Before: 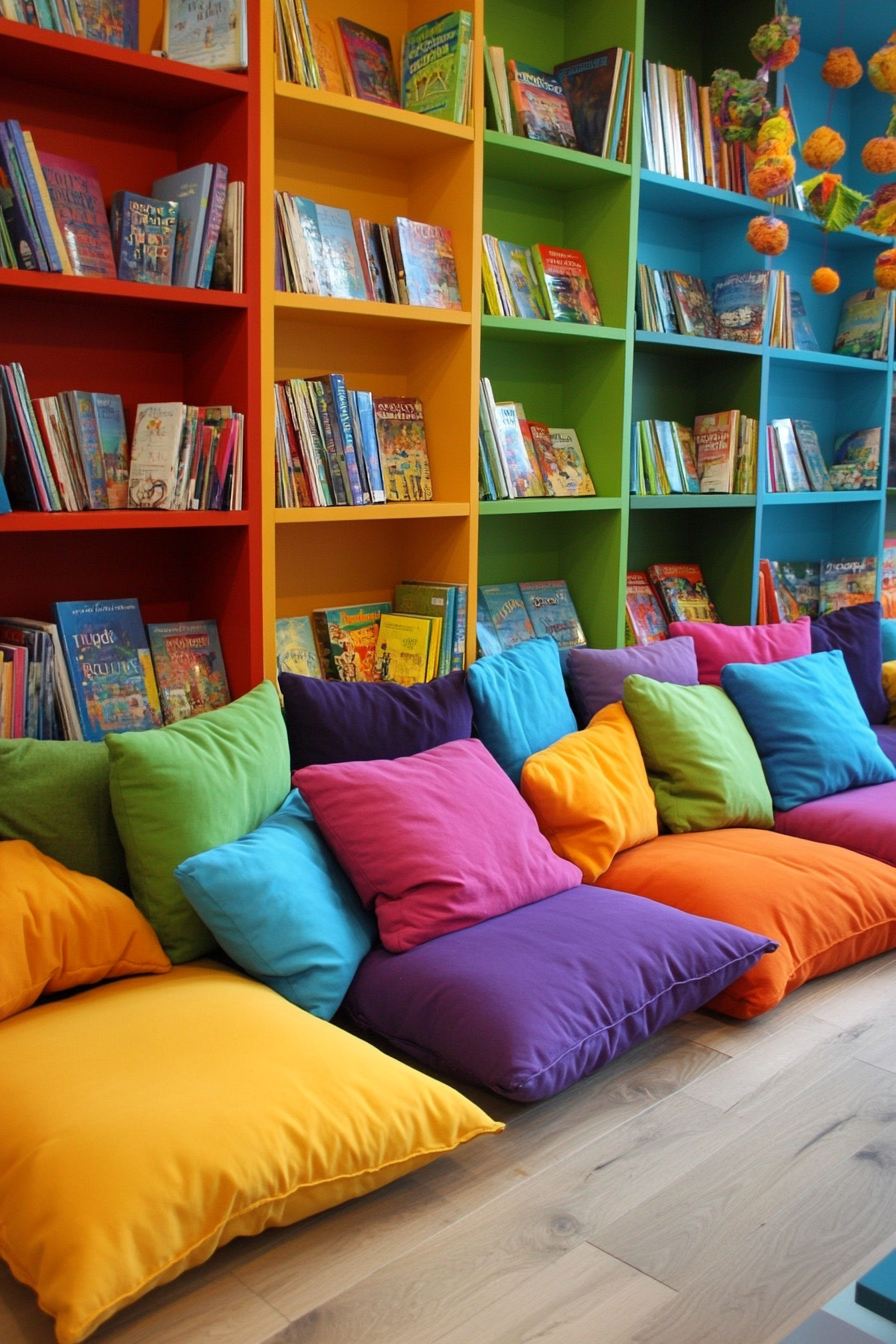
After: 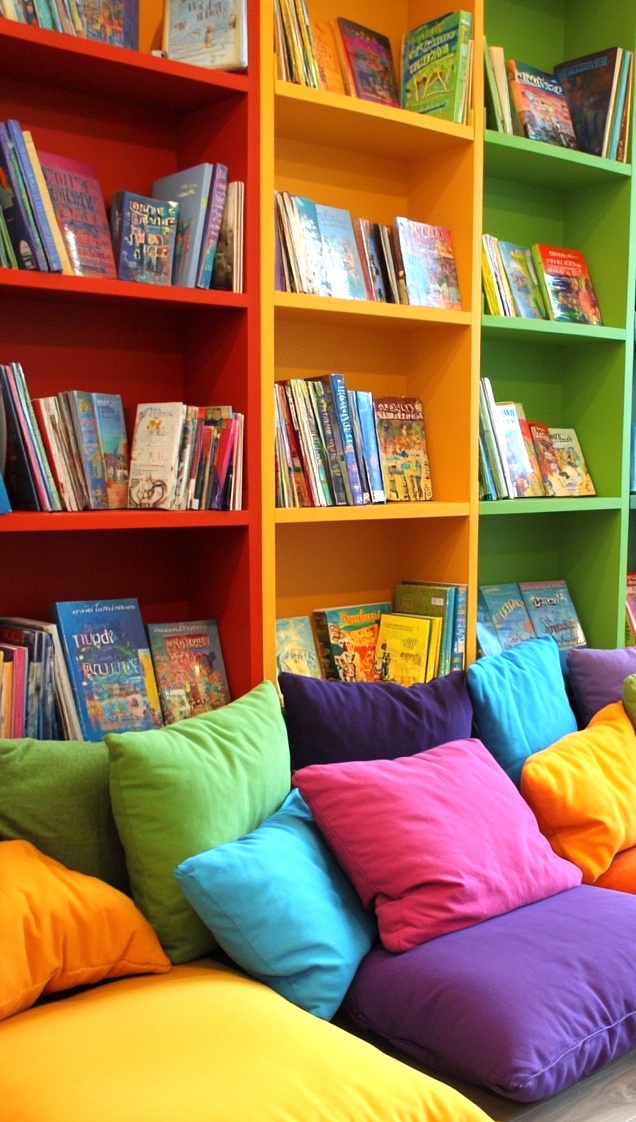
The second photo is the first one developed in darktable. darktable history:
exposure: exposure 0.601 EV, compensate highlight preservation false
crop: right 28.993%, bottom 16.493%
